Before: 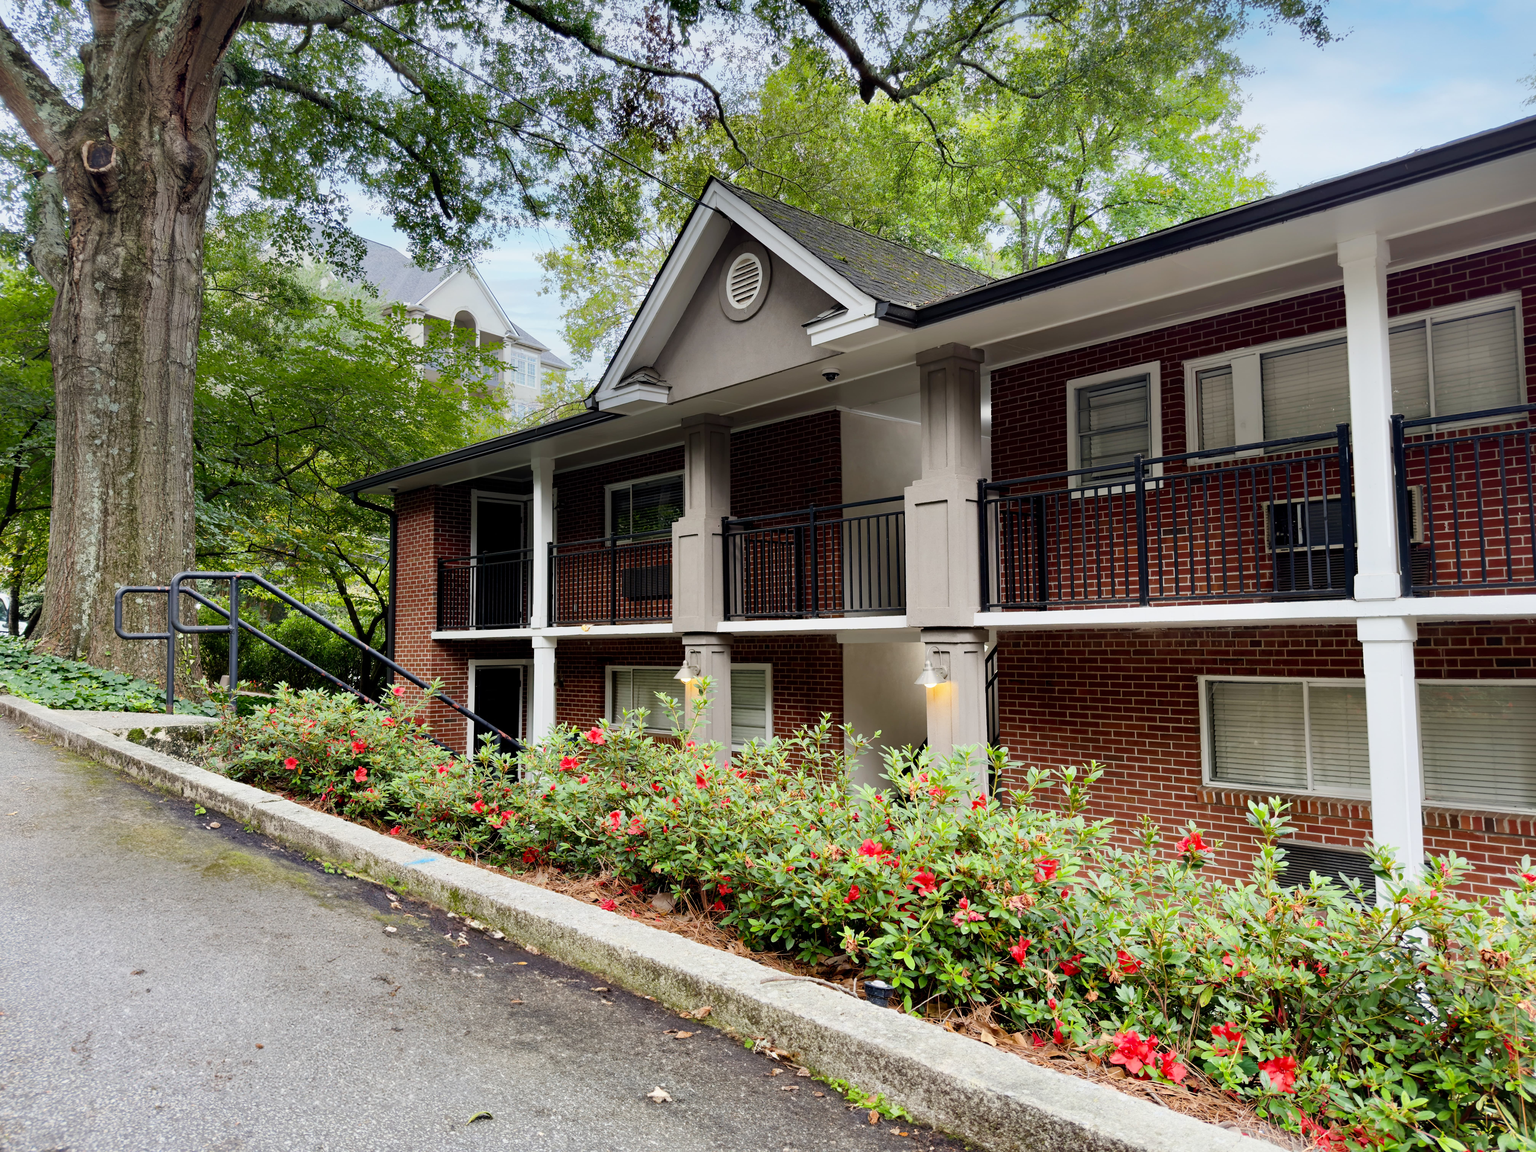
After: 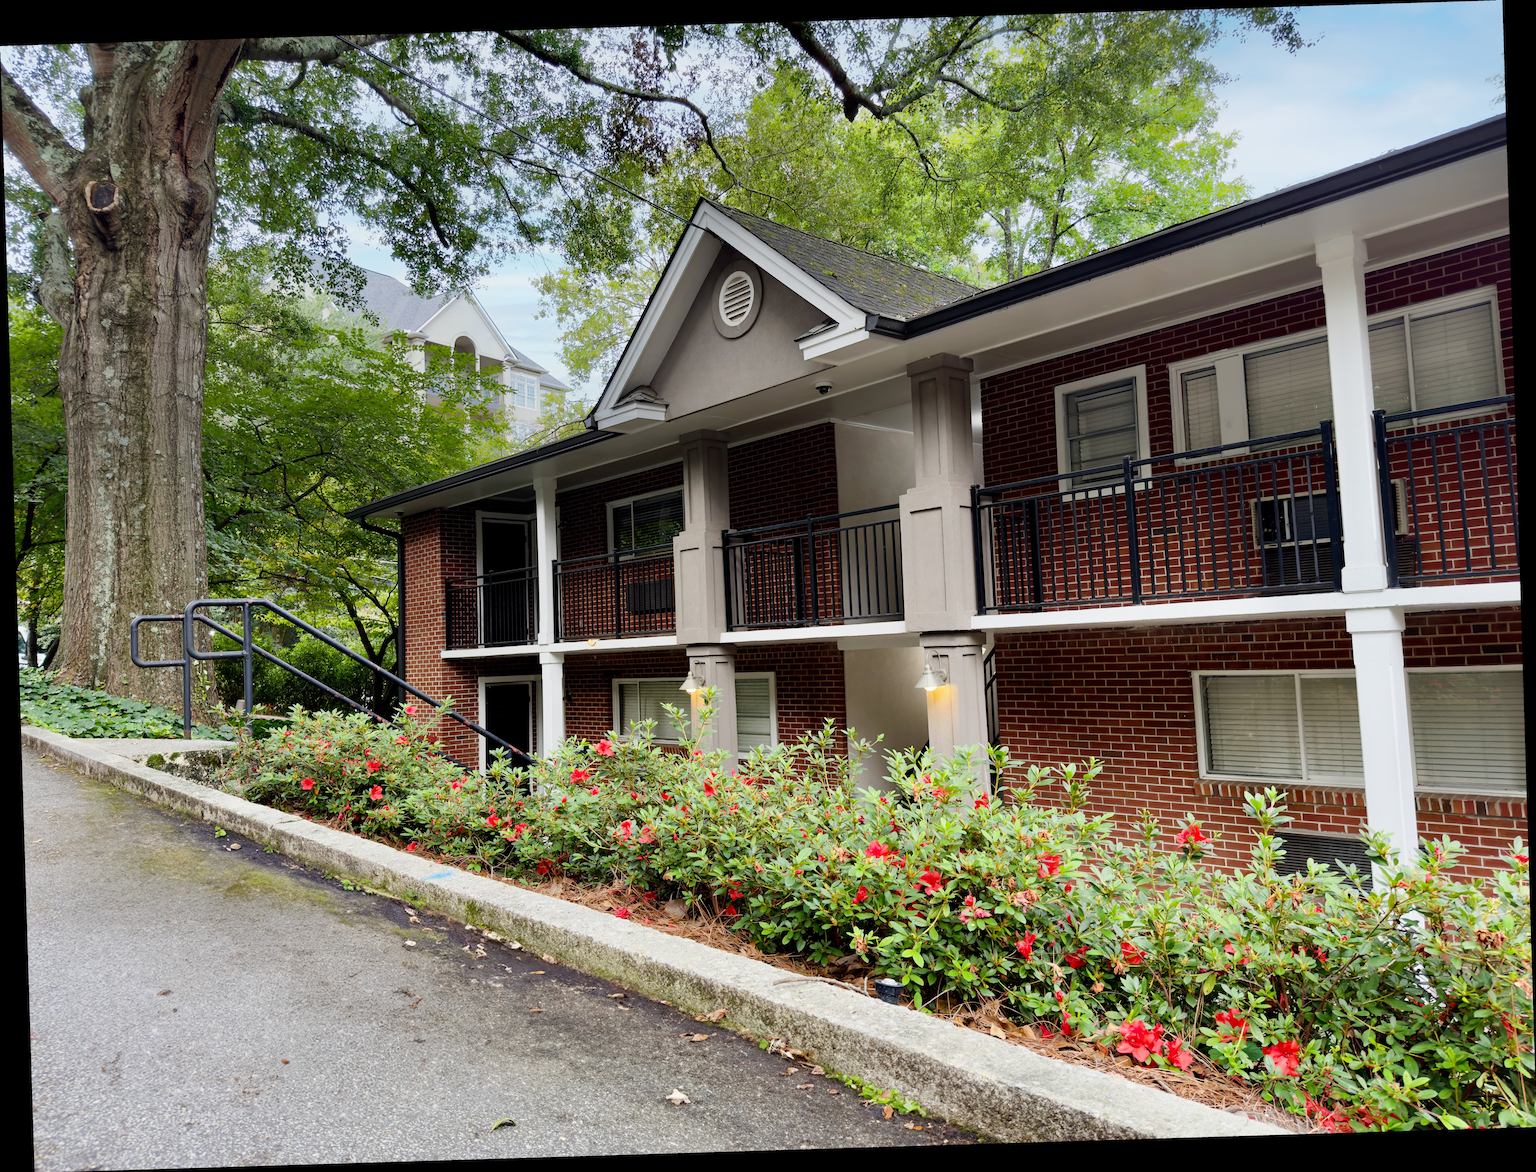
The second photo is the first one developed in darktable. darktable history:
rgb levels: preserve colors max RGB
rotate and perspective: rotation -1.75°, automatic cropping off
